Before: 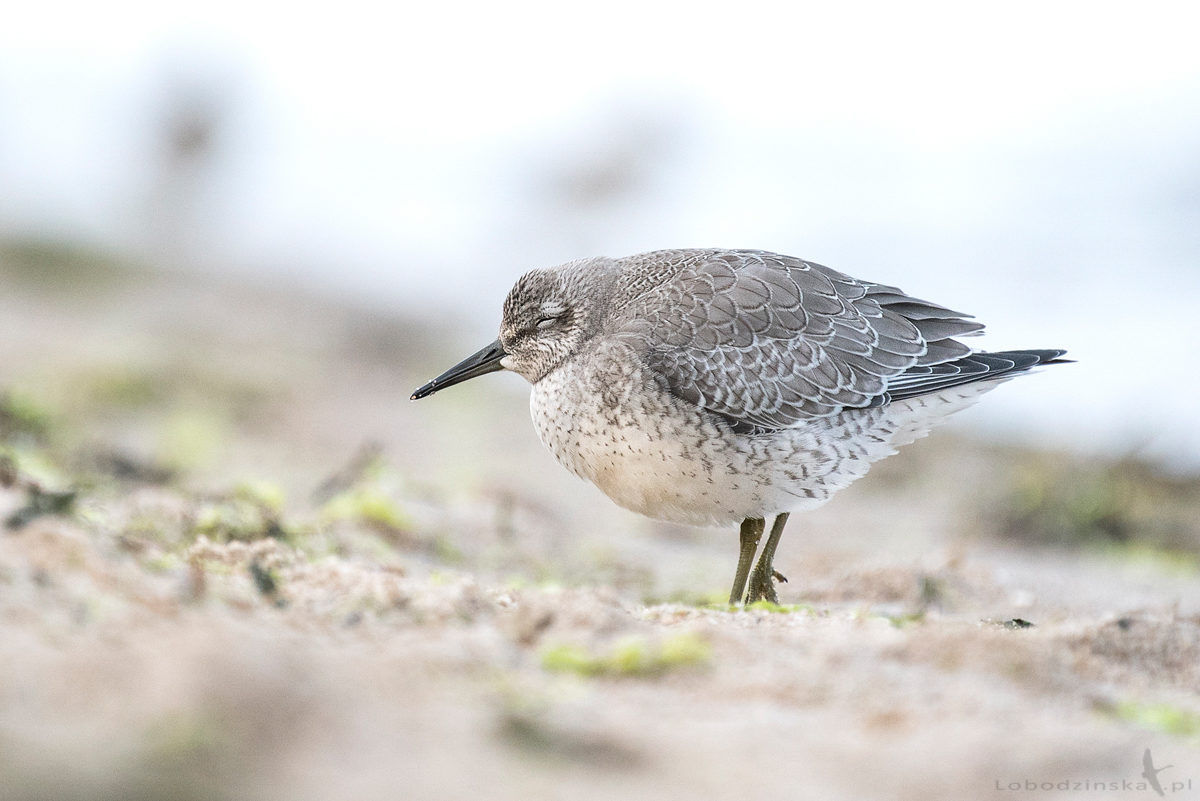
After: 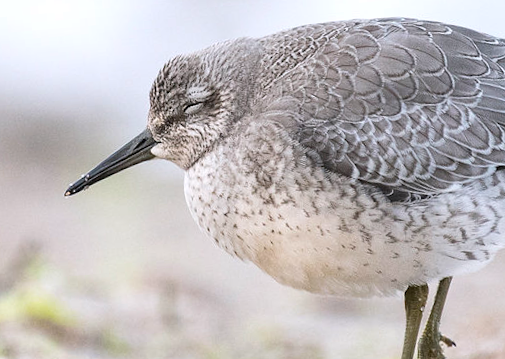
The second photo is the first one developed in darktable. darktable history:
crop: left 30%, top 30%, right 30%, bottom 30%
white balance: red 1.009, blue 1.027
rotate and perspective: rotation -4.86°, automatic cropping off
